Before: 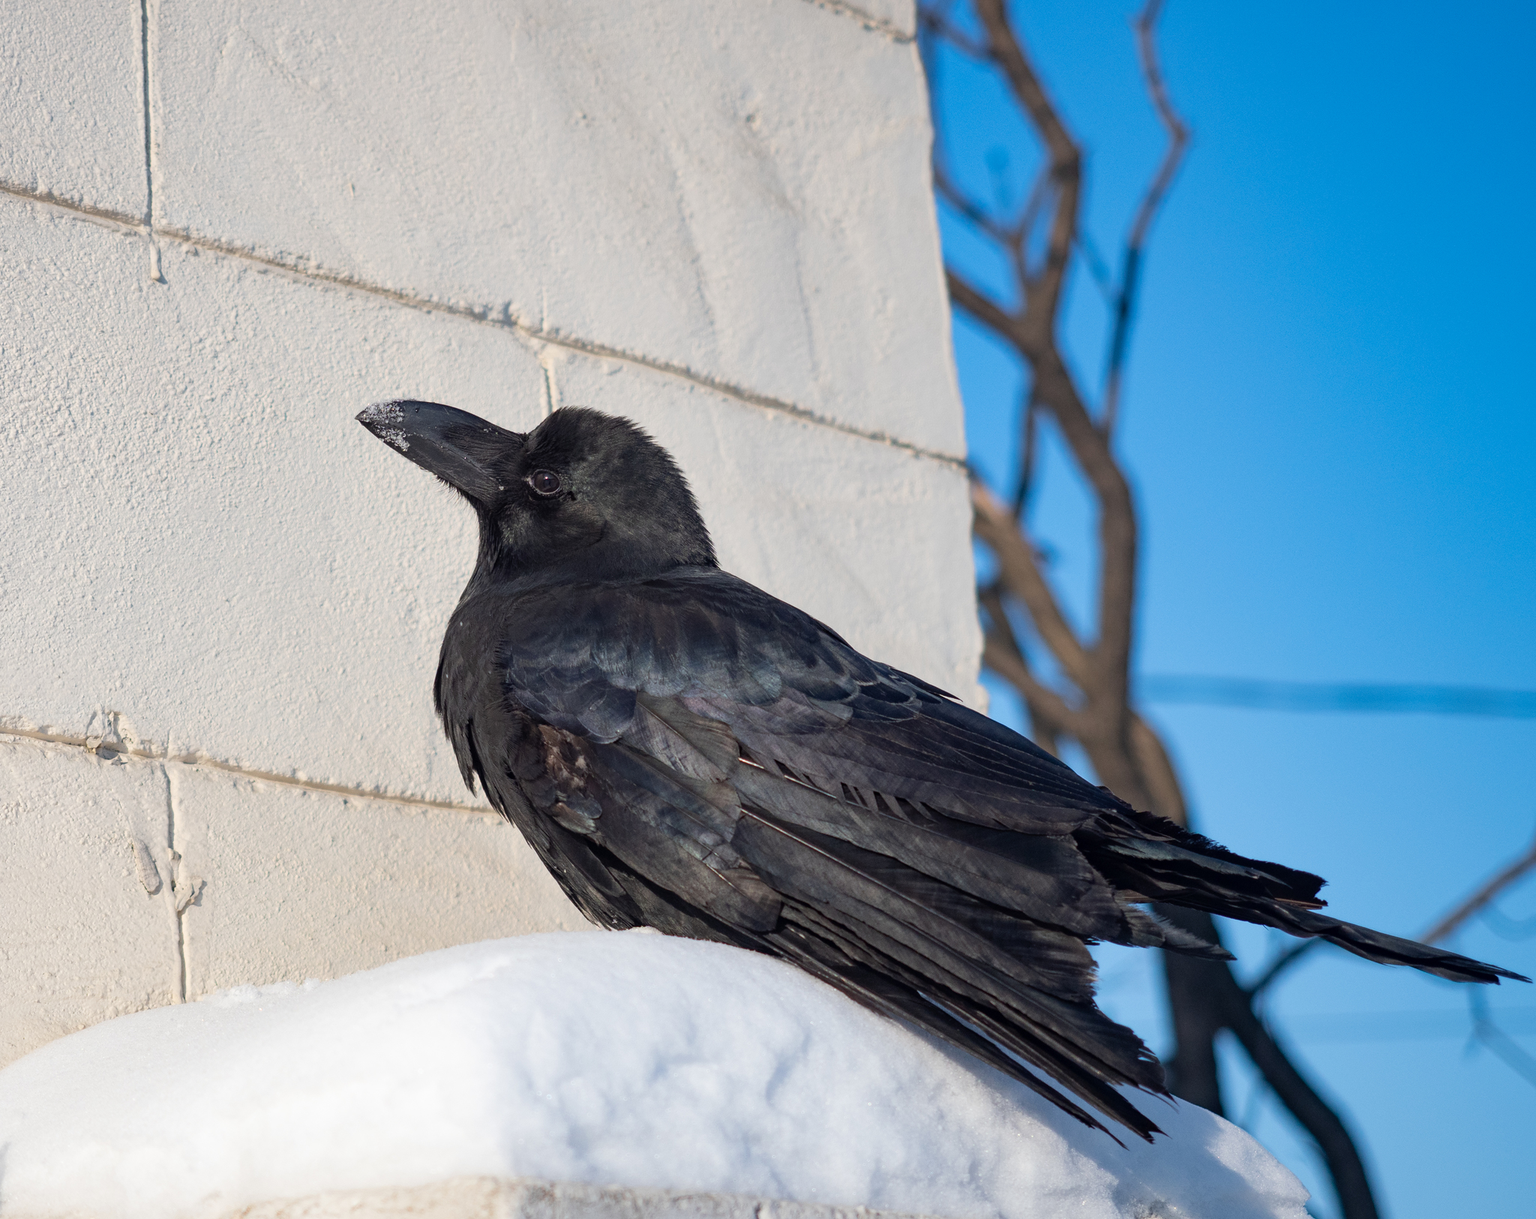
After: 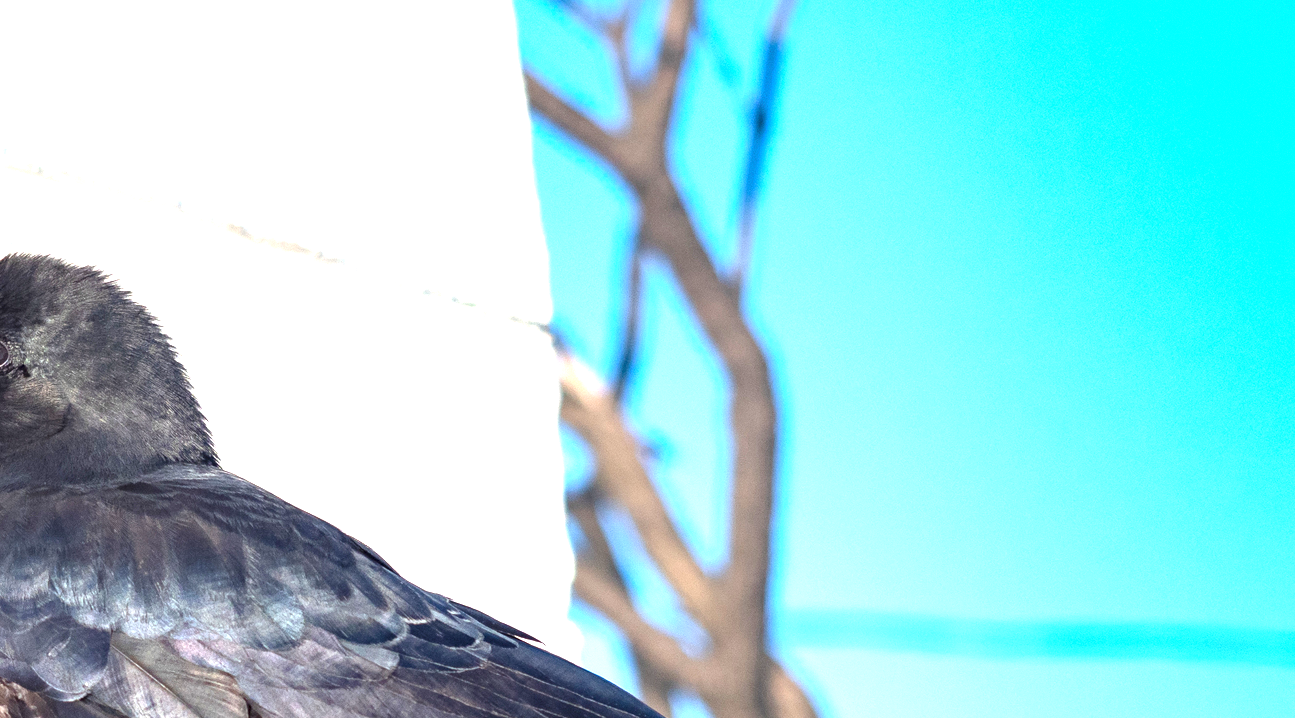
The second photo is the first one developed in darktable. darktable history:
exposure: exposure 2.002 EV, compensate exposure bias true, compensate highlight preservation false
crop: left 36.05%, top 17.864%, right 0.621%, bottom 37.877%
